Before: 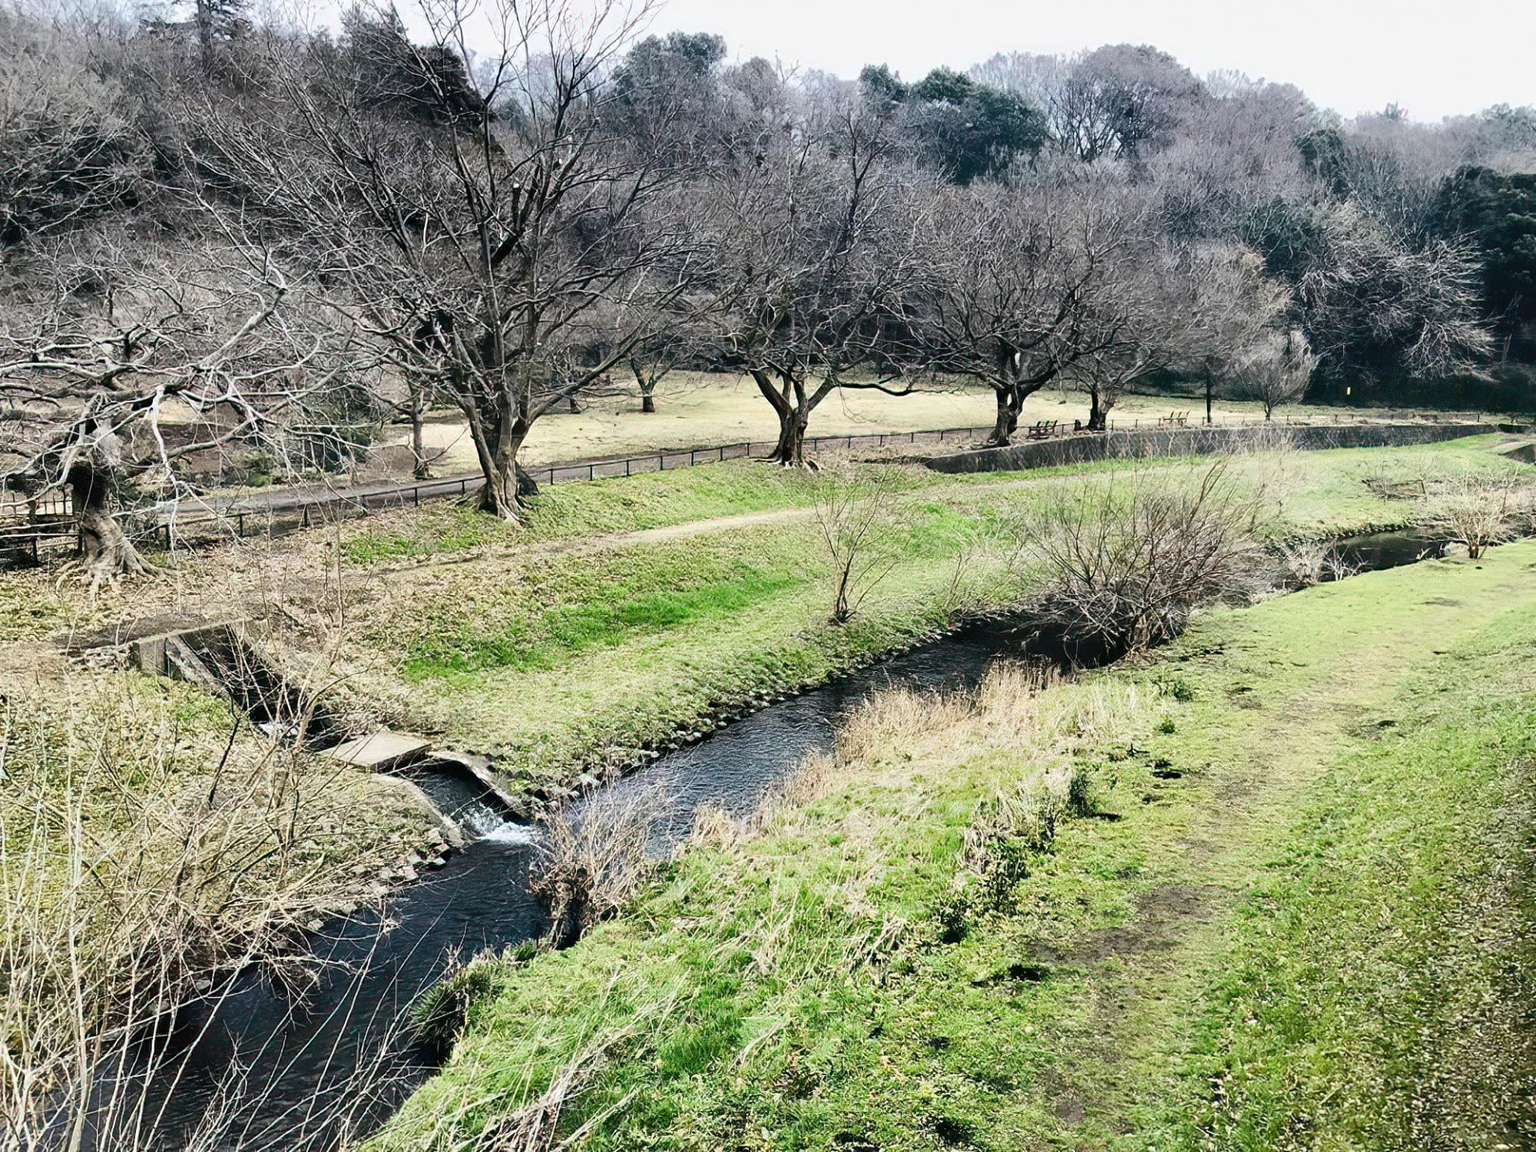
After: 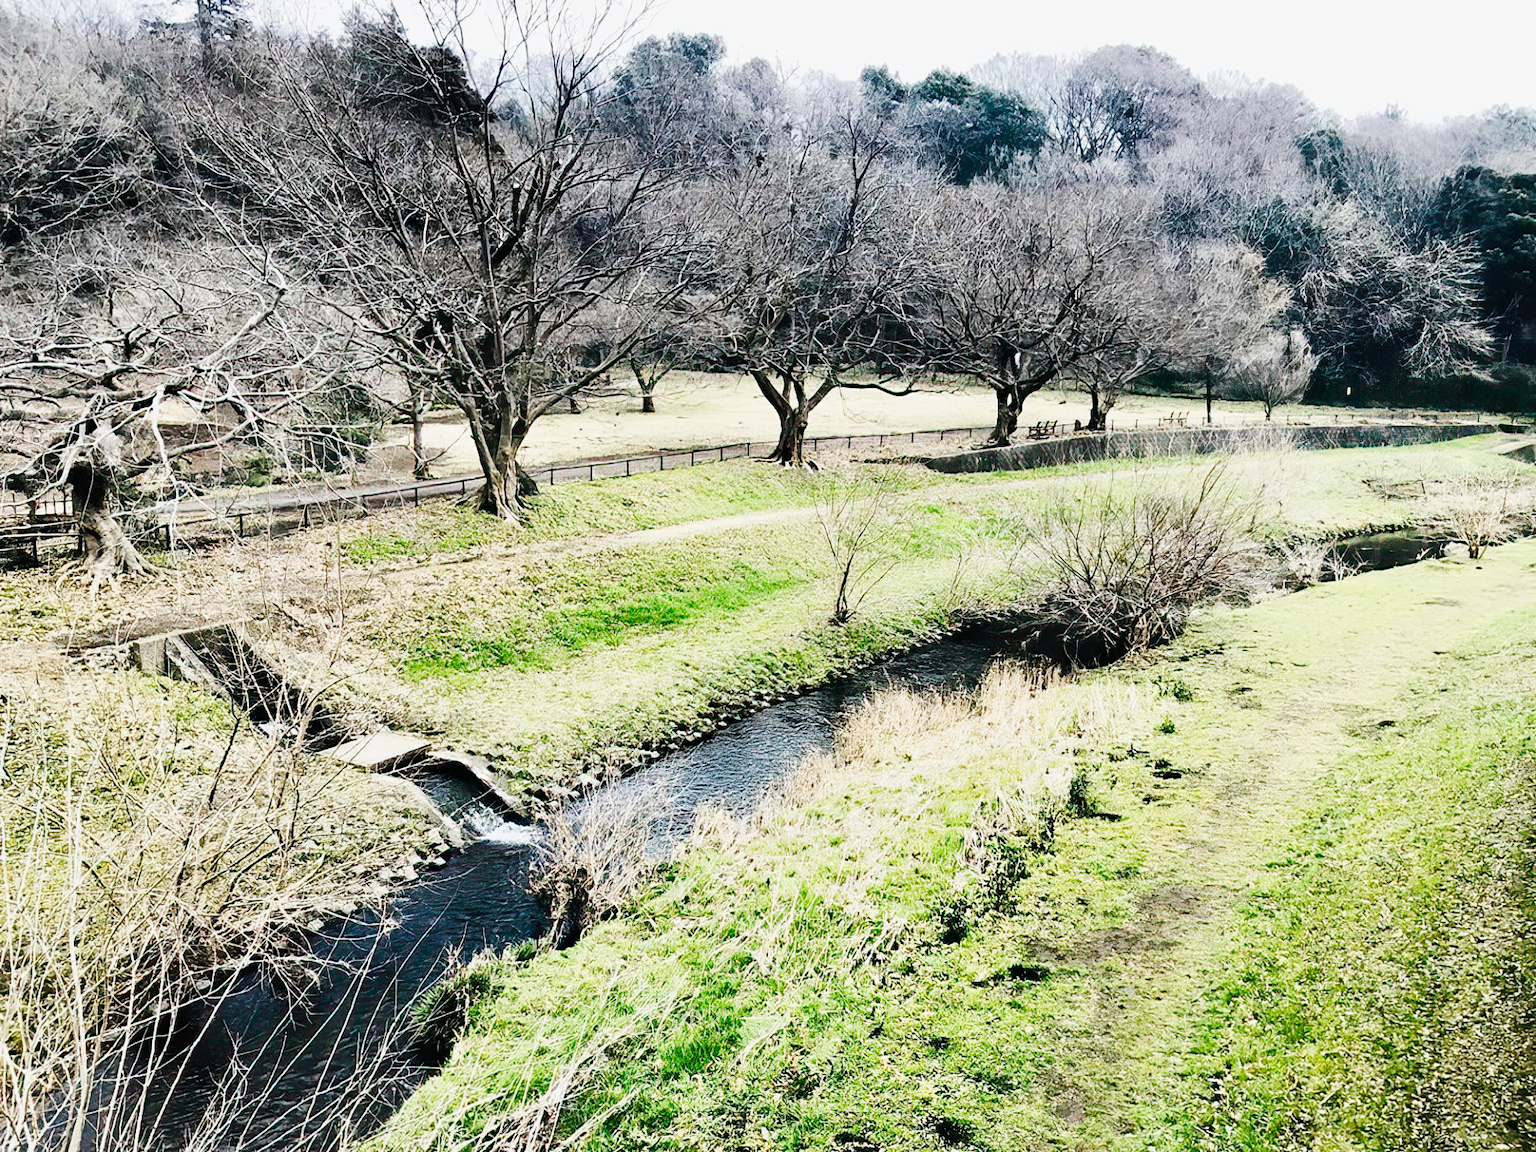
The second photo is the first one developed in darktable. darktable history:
tone curve: curves: ch0 [(0, 0) (0.104, 0.068) (0.236, 0.227) (0.46, 0.576) (0.657, 0.796) (0.861, 0.932) (1, 0.981)]; ch1 [(0, 0) (0.353, 0.344) (0.434, 0.382) (0.479, 0.476) (0.502, 0.504) (0.544, 0.534) (0.57, 0.57) (0.586, 0.603) (0.618, 0.631) (0.657, 0.679) (1, 1)]; ch2 [(0, 0) (0.34, 0.314) (0.434, 0.43) (0.5, 0.511) (0.528, 0.545) (0.557, 0.573) (0.573, 0.618) (0.628, 0.751) (1, 1)], preserve colors none
